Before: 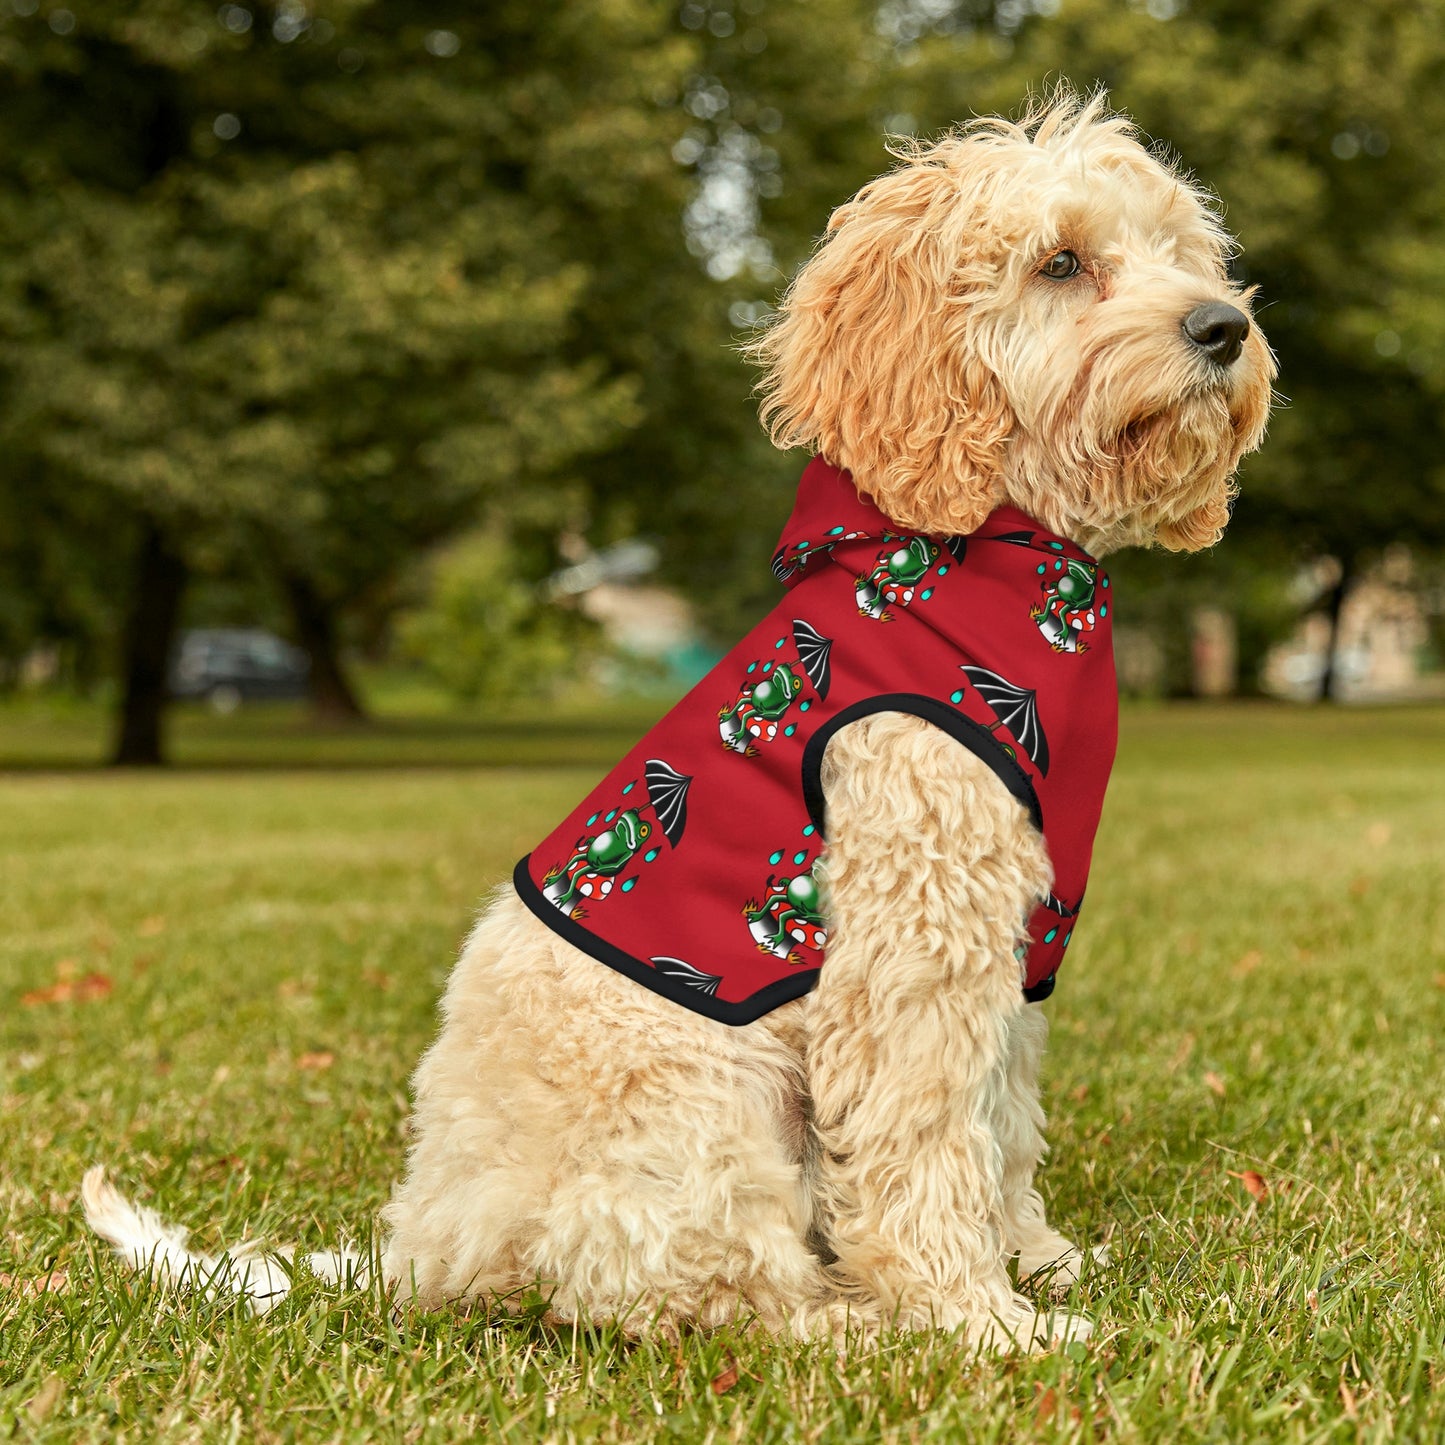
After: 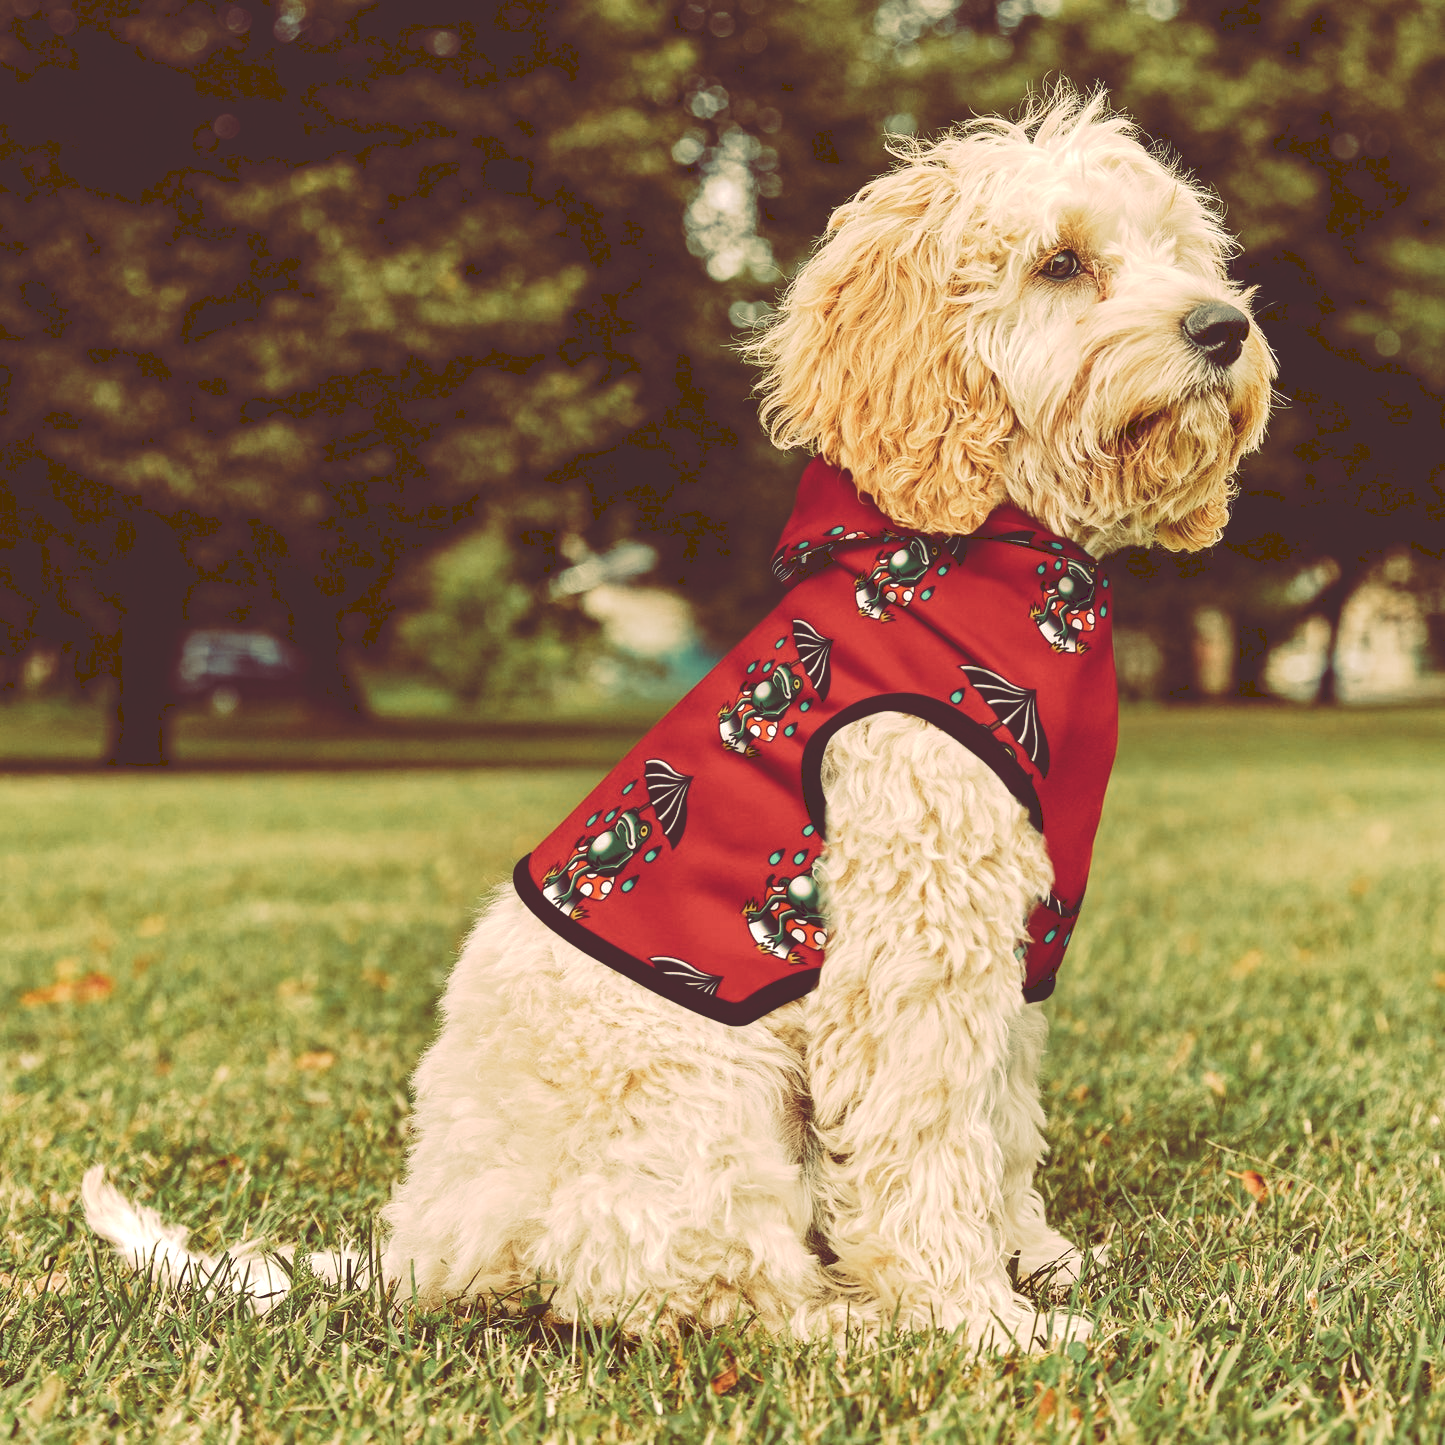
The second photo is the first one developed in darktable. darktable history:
tone curve: curves: ch0 [(0, 0) (0.003, 0.19) (0.011, 0.192) (0.025, 0.192) (0.044, 0.194) (0.069, 0.196) (0.1, 0.197) (0.136, 0.198) (0.177, 0.216) (0.224, 0.236) (0.277, 0.269) (0.335, 0.331) (0.399, 0.418) (0.468, 0.515) (0.543, 0.621) (0.623, 0.725) (0.709, 0.804) (0.801, 0.859) (0.898, 0.913) (1, 1)], preserve colors none
color look up table: target L [95.78, 91.33, 91.92, 78.11, 82.48, 75.69, 67.04, 67.15, 65.07, 53.24, 51.45, 40.03, 40.12, 18.4, 201.39, 104.93, 77.14, 72.49, 69.03, 61.19, 63.88, 57.74, 58.4, 53.88, 48.77, 38.22, 12.75, 9.787, 87.62, 85.2, 84.35, 77.57, 81.19, 69.52, 57.58, 58.46, 45.33, 47.75, 32.39, 30.64, 28.41, 17.2, 10.18, 63.07, 66.14, 54.06, 46.26, 46.88, 11.08], target a [4.4, 13.96, -2.534, -35.8, -22.19, -15.42, -32.4, -9.38, -19.86, -21.18, -26.78, -8.863, -9.428, 27.75, 0, 0, 27.05, 13.06, 33.4, 9.53, 44.92, 1.079, 48.12, 42.33, 26.16, 21.15, 50.91, 45.28, 26.6, 26.17, 30.91, 25.48, 32.46, 39.46, 19.56, 52.62, 44.27, 33.87, 9.578, 27.77, 40.46, 63.42, 46.34, -16.52, -12.82, -22.63, 5.981, 1.552, 47.44], target b [54.62, 40.45, 53.38, 21.73, 35.73, 30.82, 25.69, 20.97, 34.39, 4.528, 19.26, 17.9, -0.463, 30.9, -0.001, -0.003, 34.17, 22.35, 44.61, 48.2, 21.03, 19.25, 46.69, 33.37, 16.38, 35.34, 21.2, 16.08, 30.87, 33.31, 24.87, 20.99, 21.59, 4.102, 7.11, 10.08, -33.21, -8.924, 0.257, -30.36, -5.347, -44, 7.433, -9.417, 7.41, -15.3, -36.31, -17.4, -10.74], num patches 49
